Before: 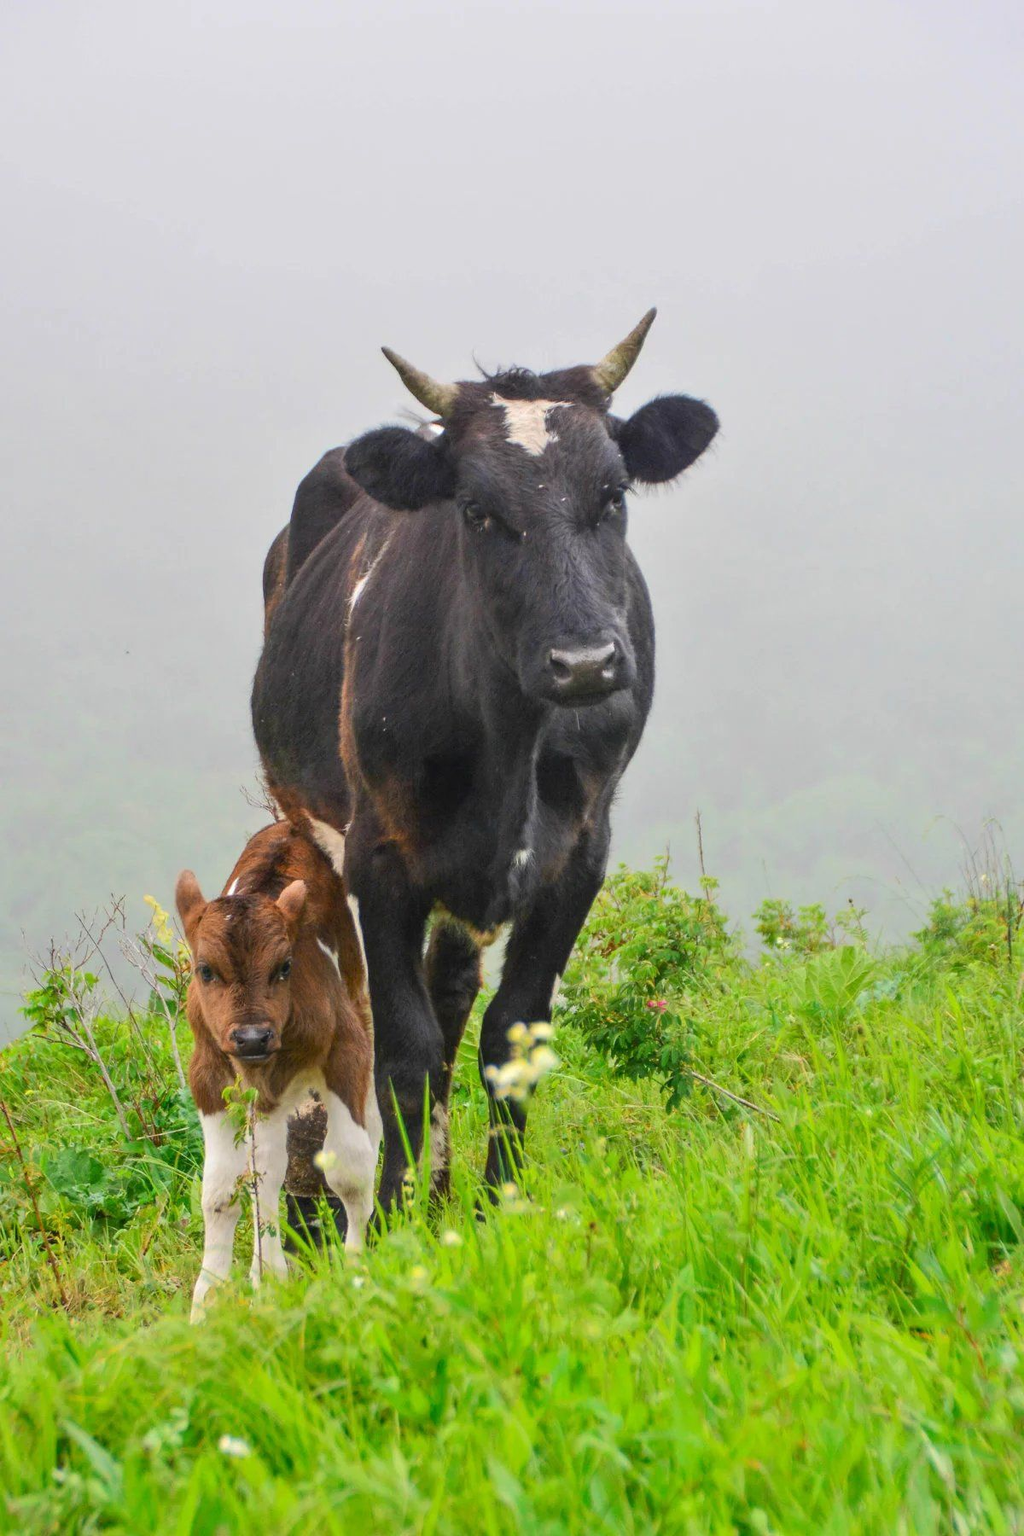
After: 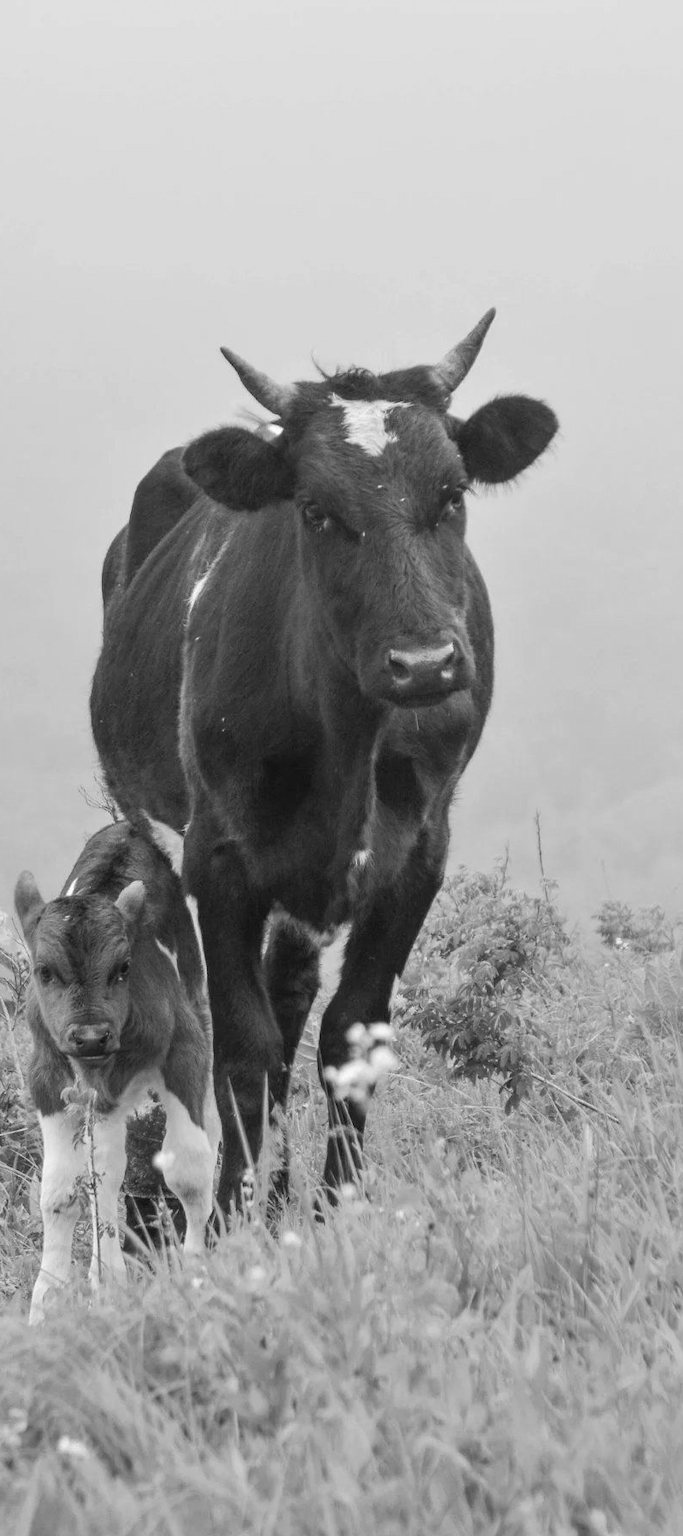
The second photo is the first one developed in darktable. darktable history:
crop and rotate: left 15.754%, right 17.579%
monochrome: on, module defaults
